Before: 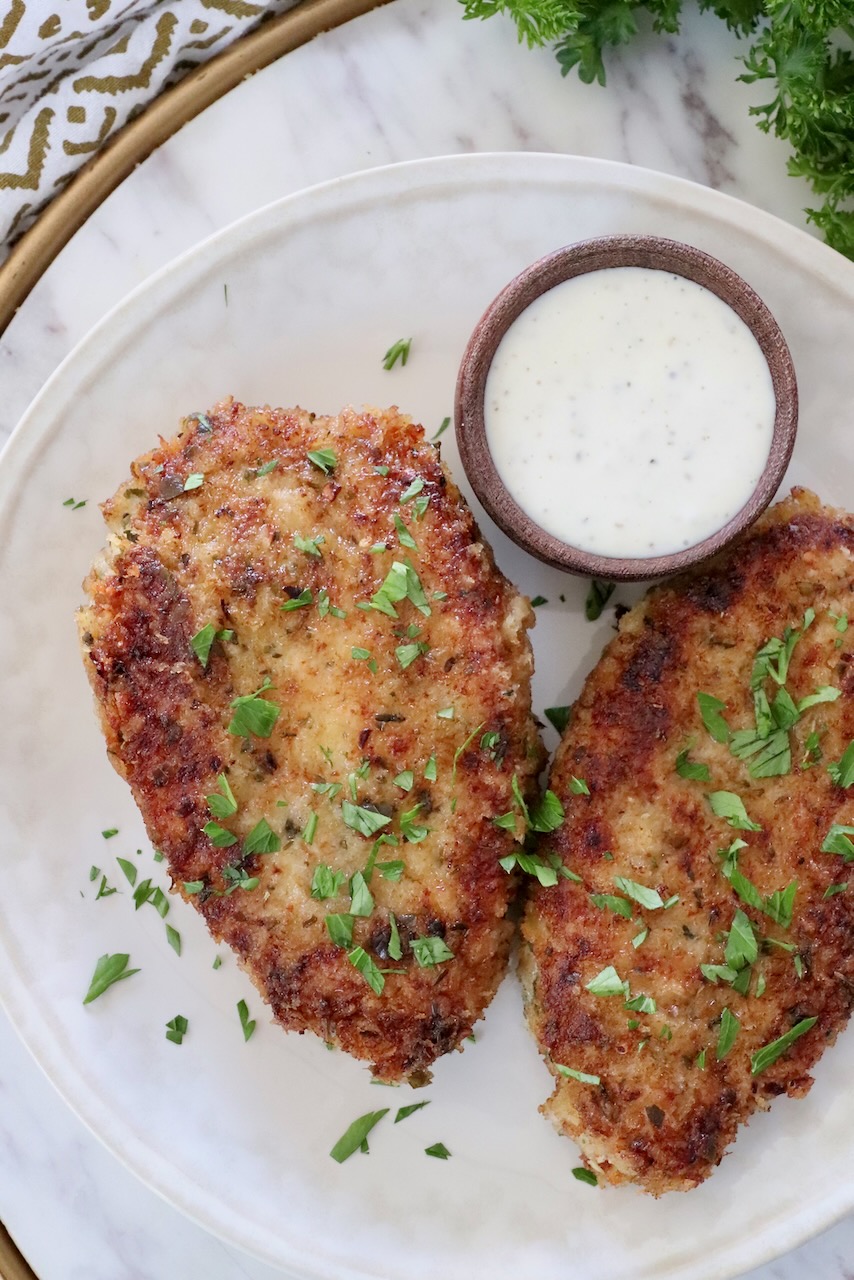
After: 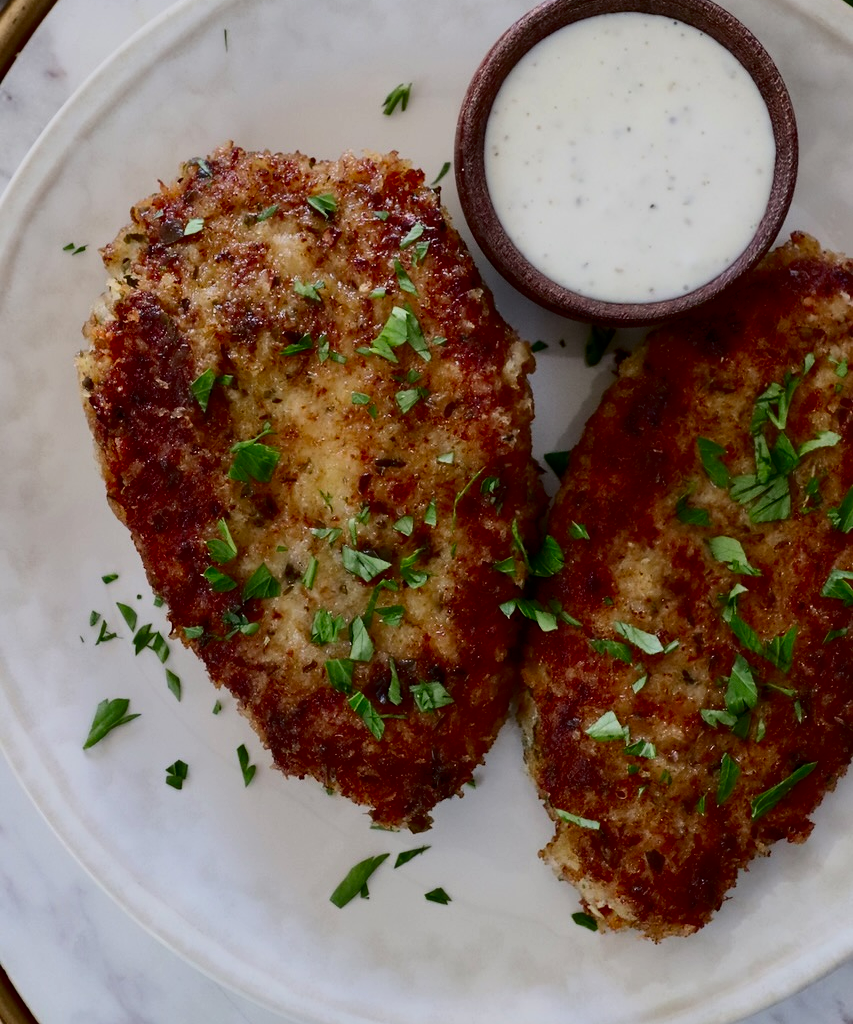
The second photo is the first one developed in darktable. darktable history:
crop and rotate: top 19.94%
exposure: exposure -0.492 EV, compensate exposure bias true, compensate highlight preservation false
contrast brightness saturation: contrast 0.236, brightness -0.237, saturation 0.146
